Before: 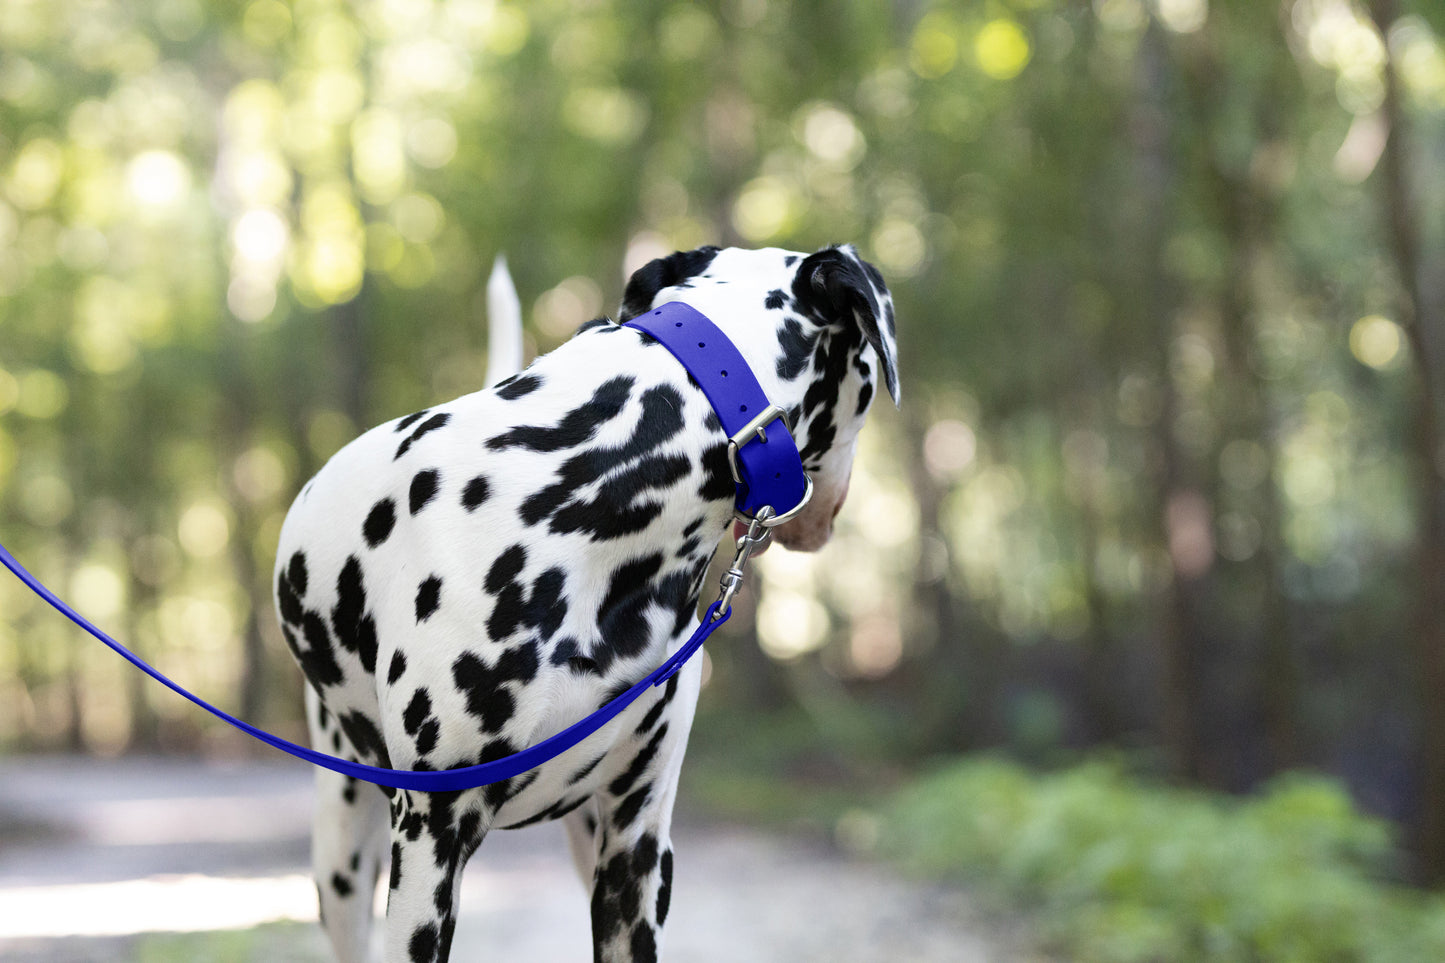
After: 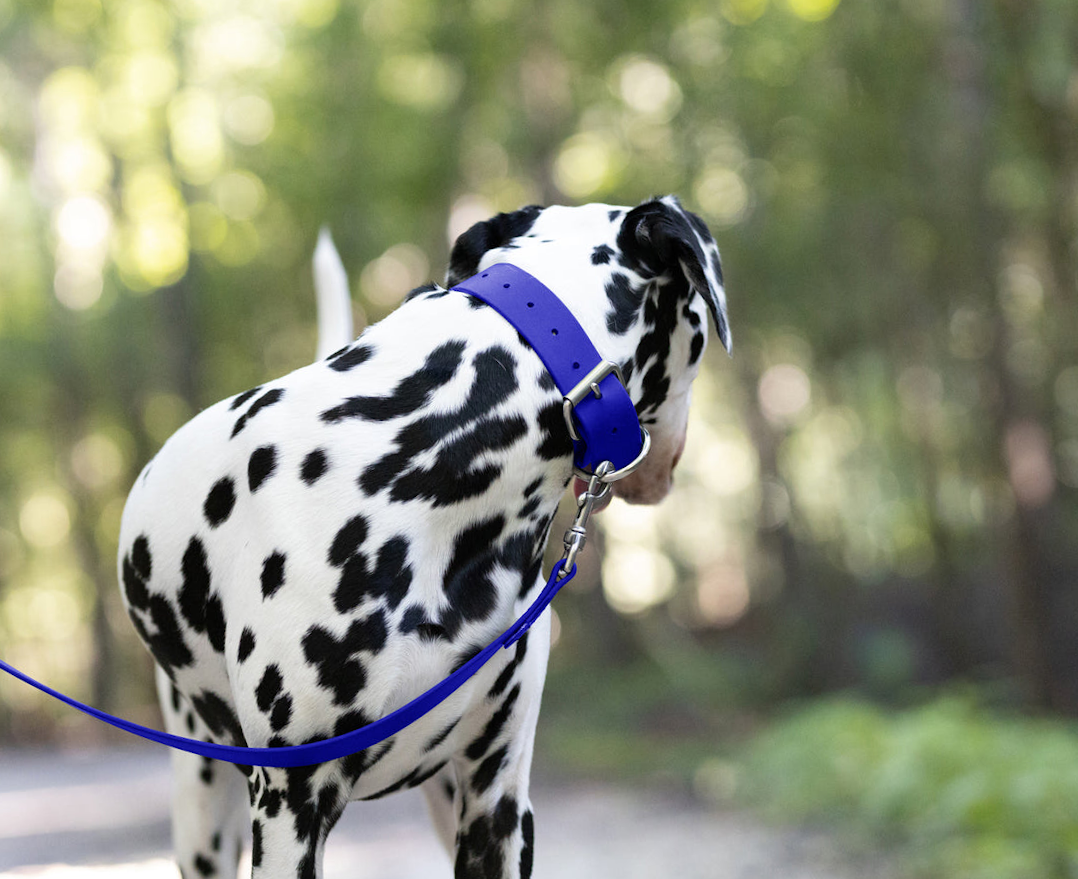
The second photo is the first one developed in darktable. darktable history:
crop: left 9.88%, right 12.664%
rotate and perspective: rotation -3.52°, crop left 0.036, crop right 0.964, crop top 0.081, crop bottom 0.919
